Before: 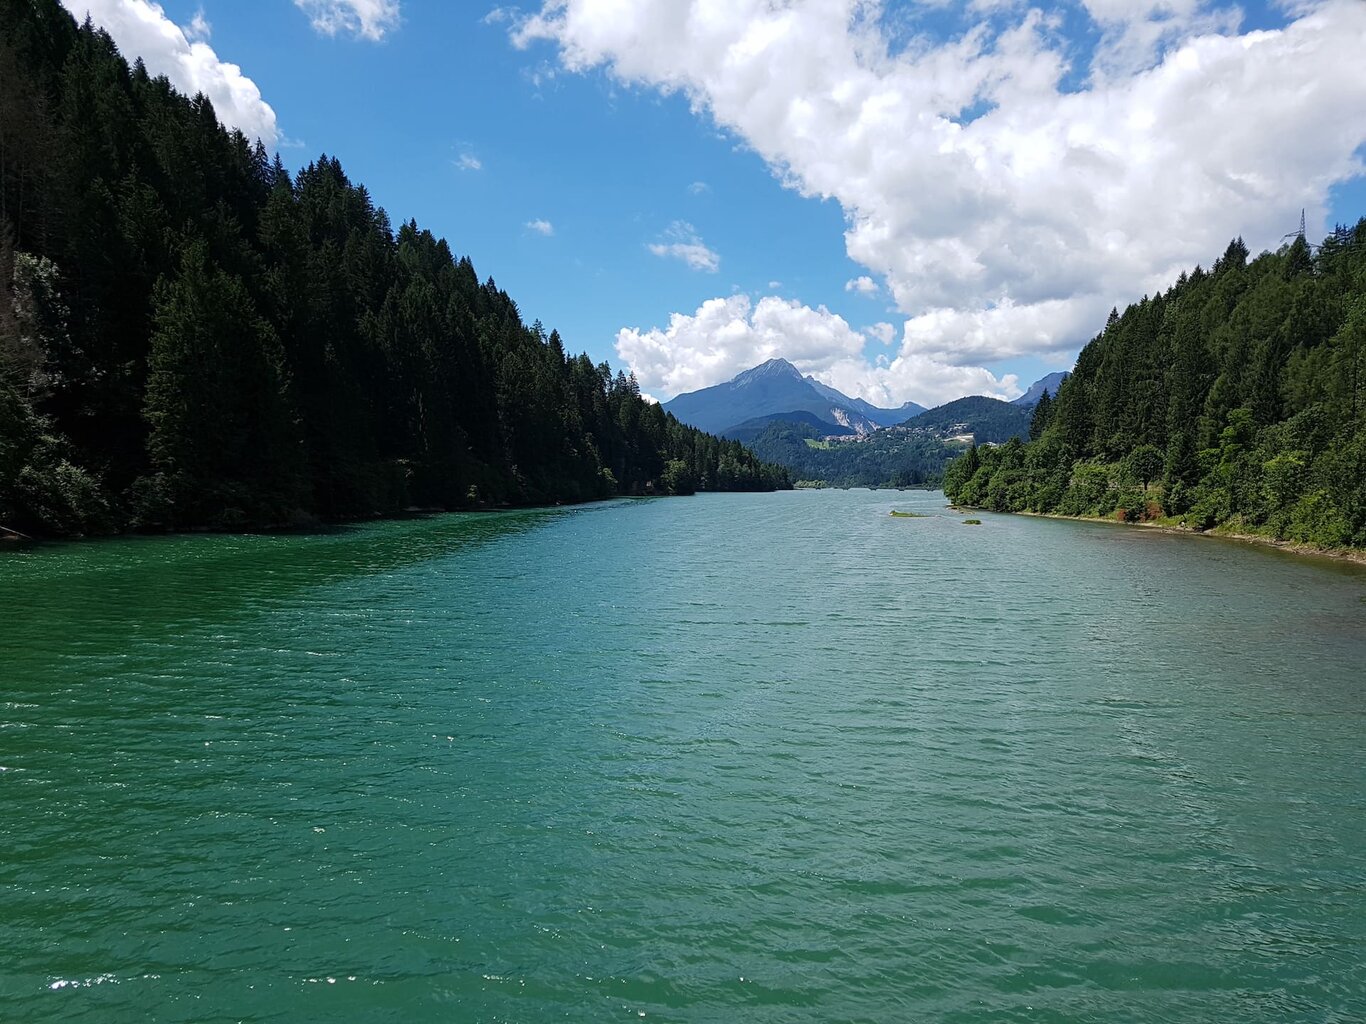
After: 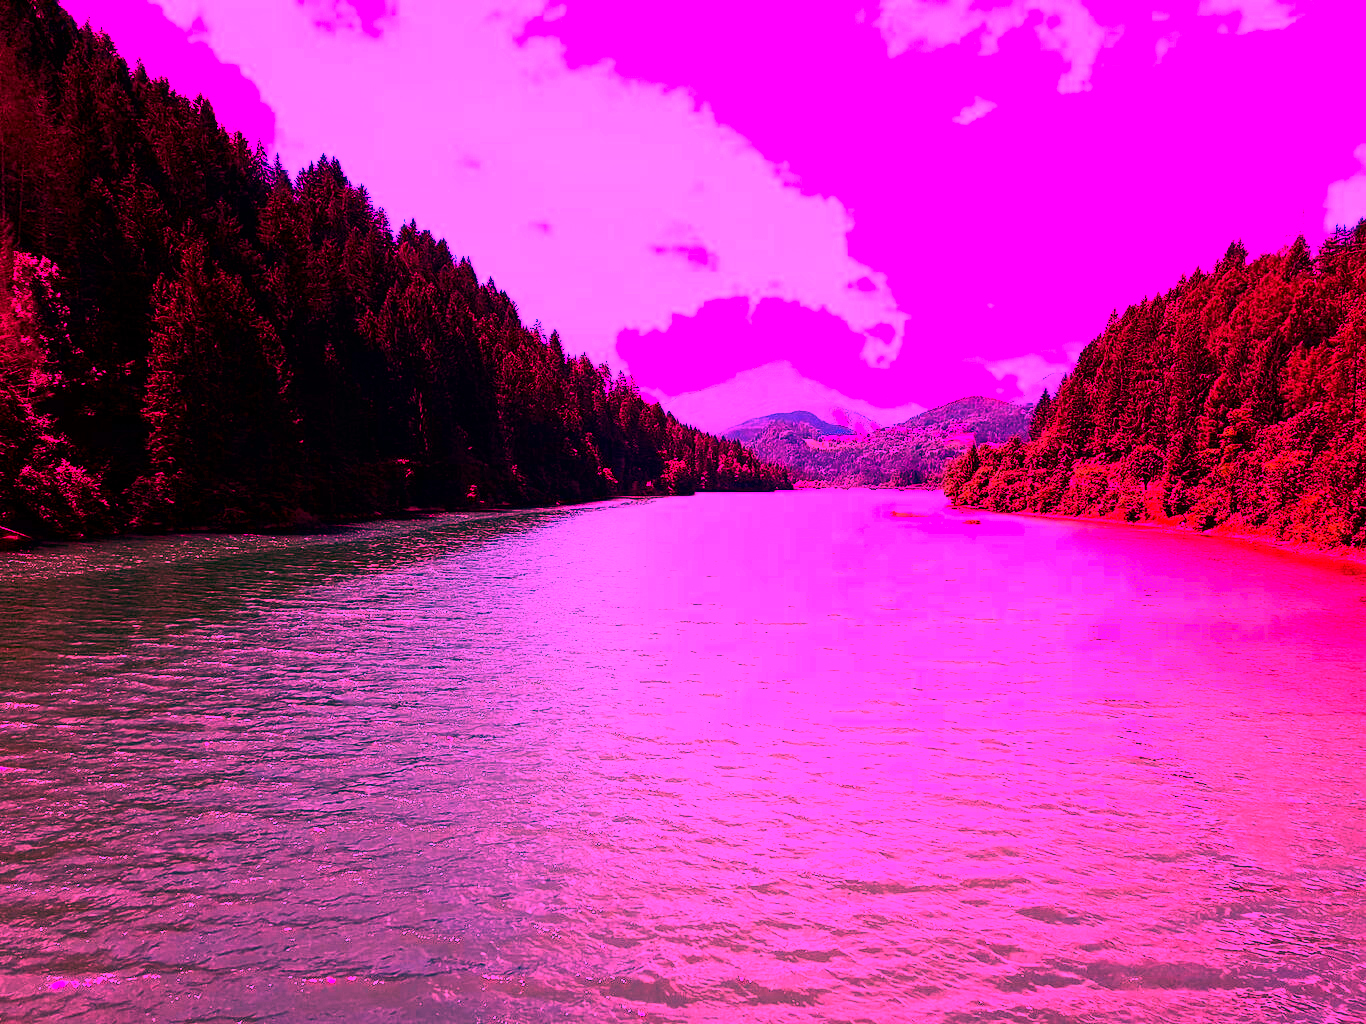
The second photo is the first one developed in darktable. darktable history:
local contrast: mode bilateral grid, contrast 15, coarseness 36, detail 105%, midtone range 0.2
white balance: red 4.26, blue 1.802
rgb curve: curves: ch0 [(0, 0) (0.078, 0.051) (0.929, 0.956) (1, 1)], compensate middle gray true
contrast brightness saturation: contrast 0.12, brightness -0.12, saturation 0.2
